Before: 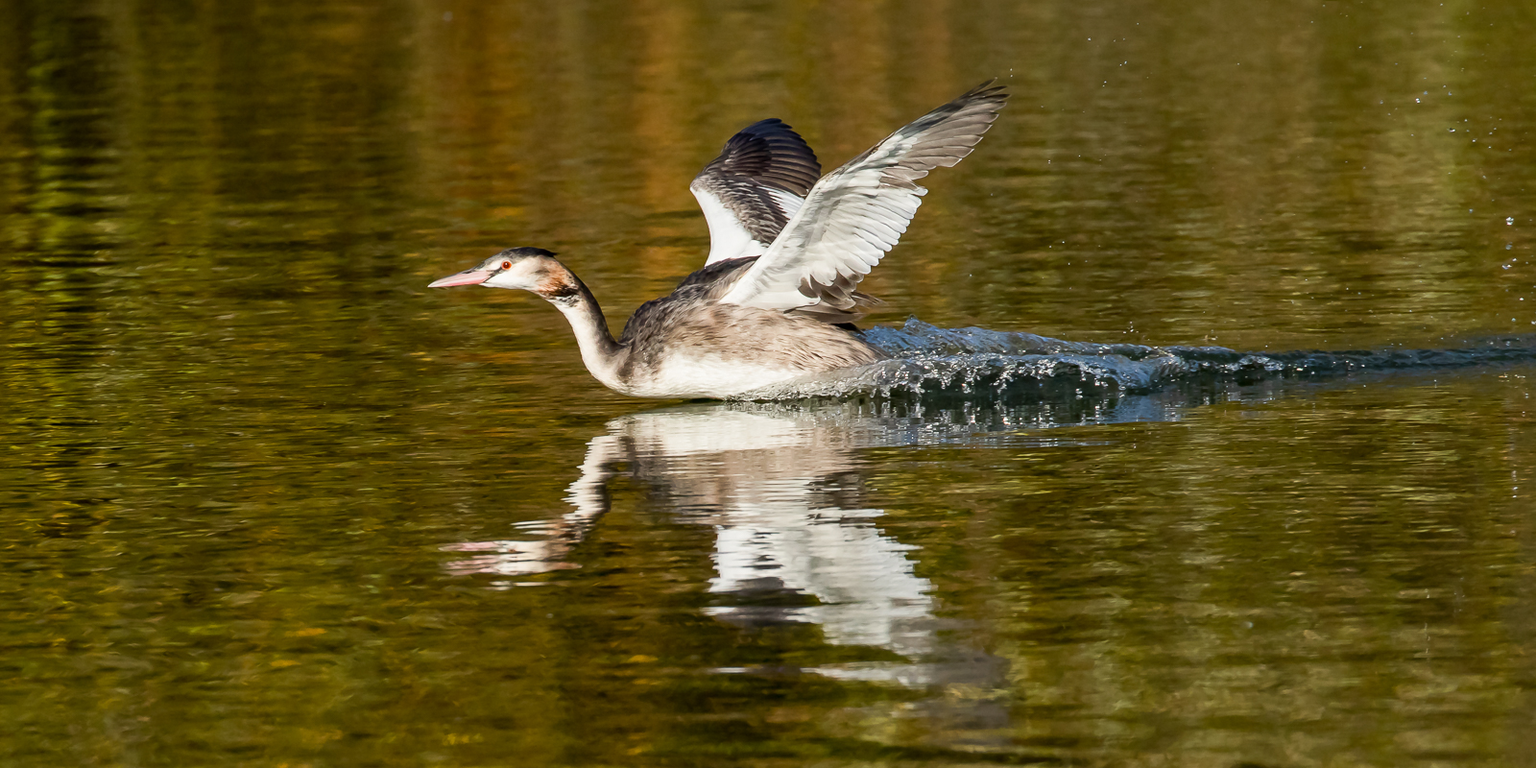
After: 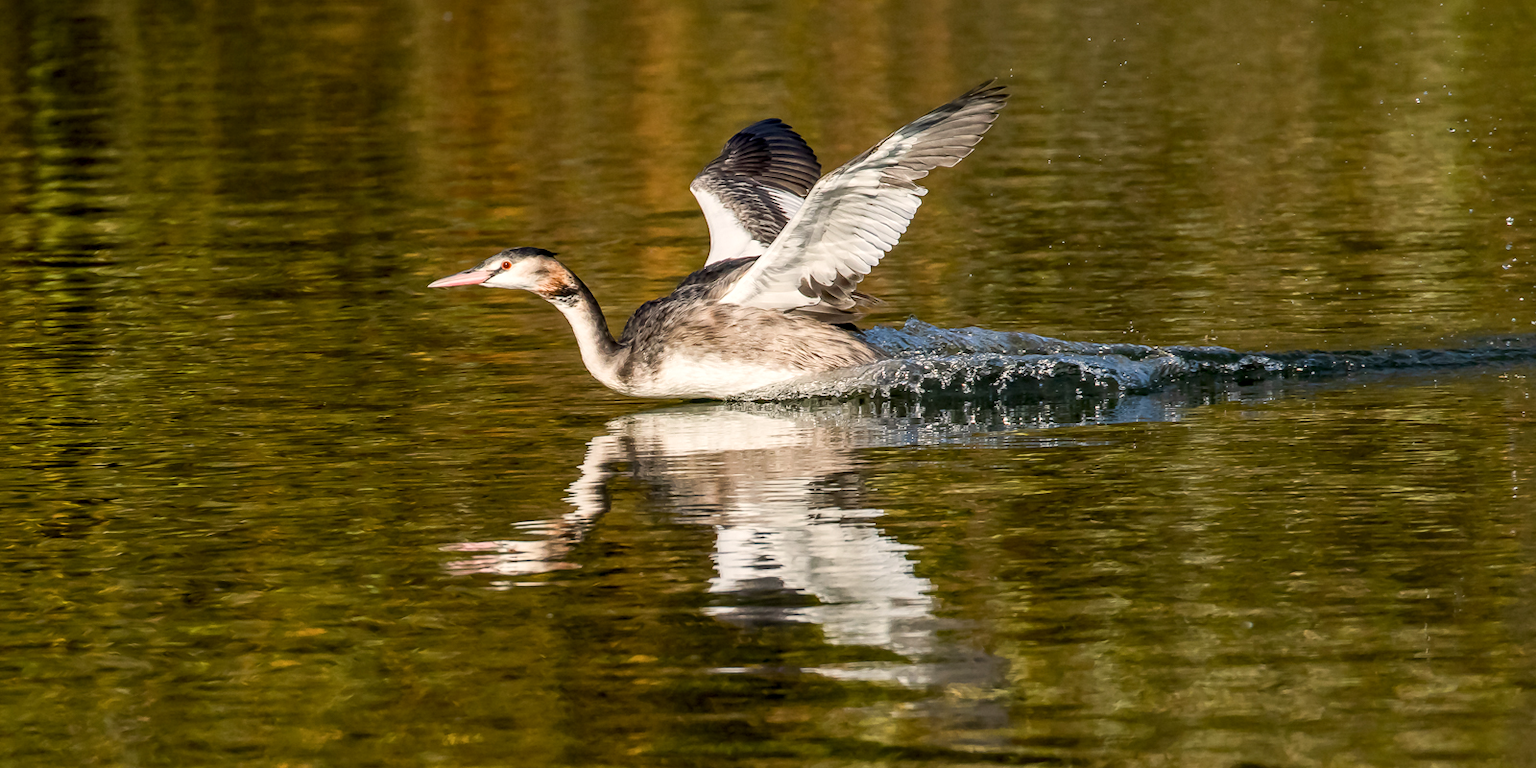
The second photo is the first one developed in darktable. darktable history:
color balance rgb: highlights gain › chroma 1.589%, highlights gain › hue 56.35°, perceptual saturation grading › global saturation 3.608%
local contrast: detail 130%
